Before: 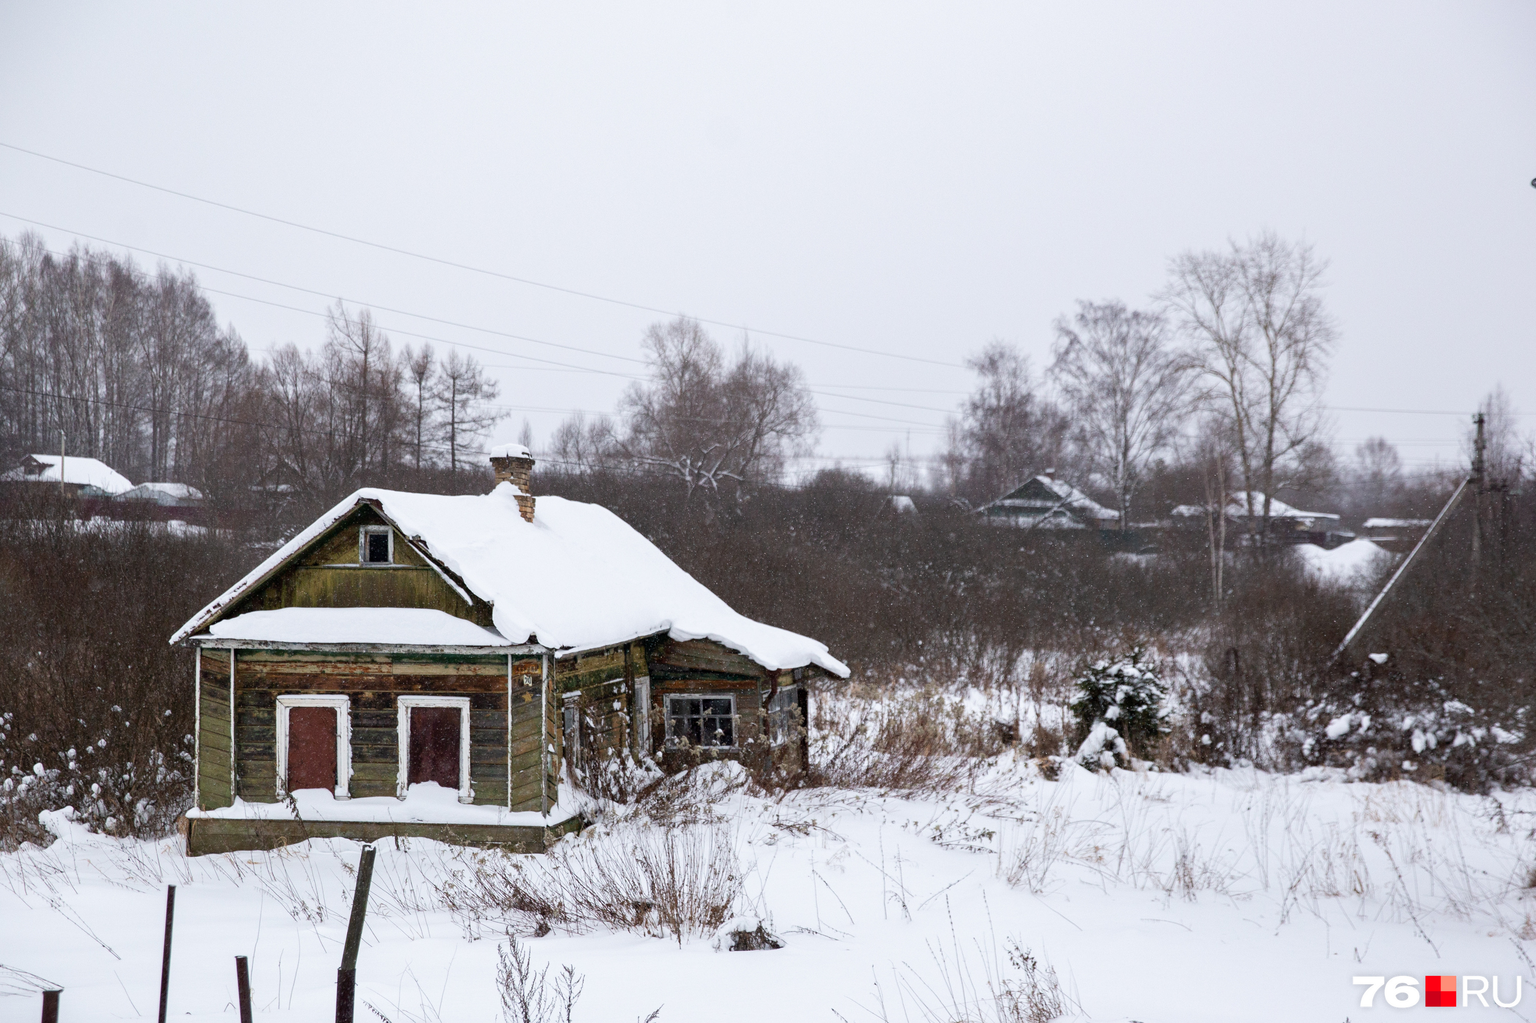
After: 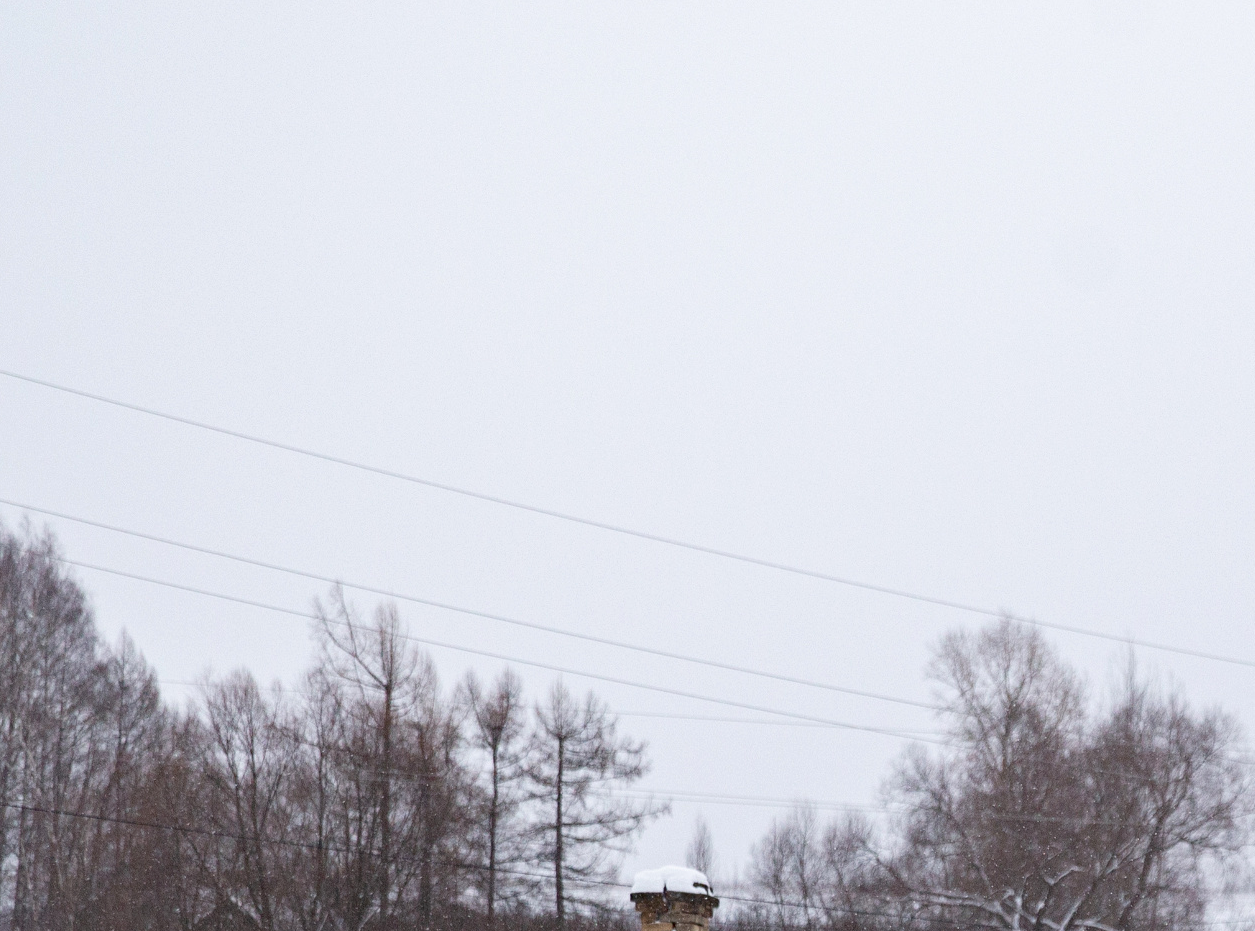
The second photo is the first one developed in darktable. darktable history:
crop and rotate: left 10.885%, top 0.085%, right 47.25%, bottom 53.34%
haze removal: compatibility mode true, adaptive false
